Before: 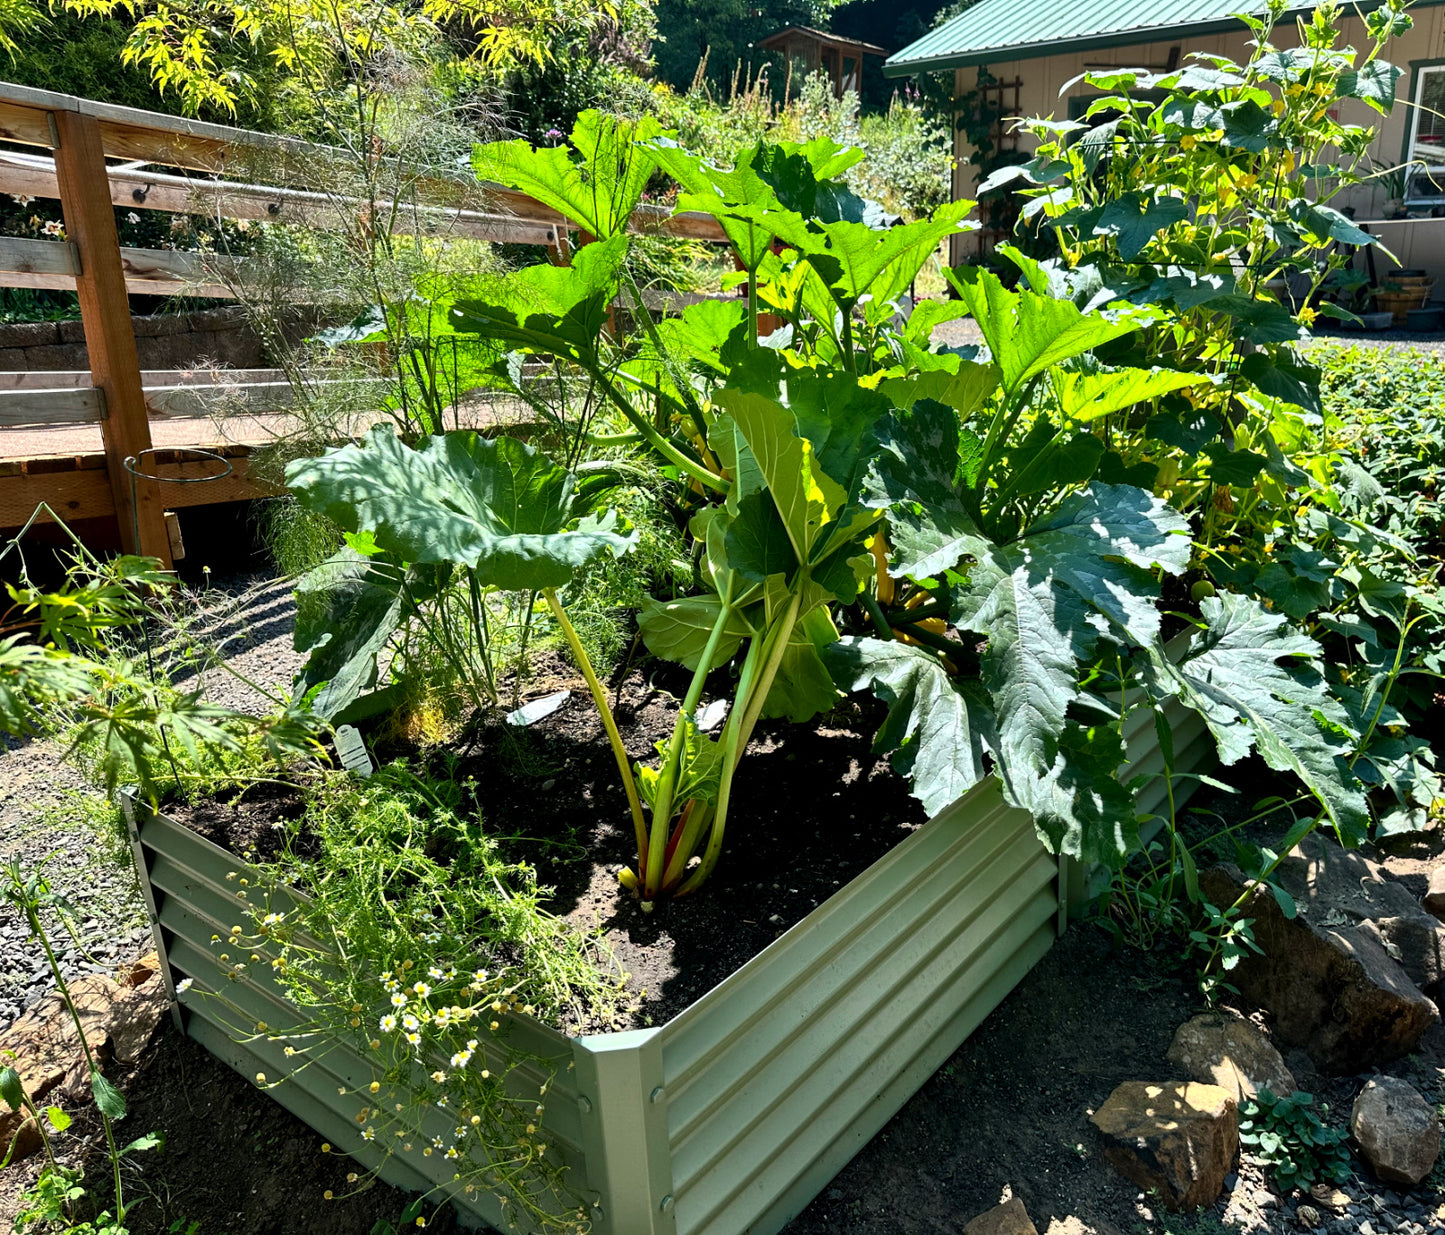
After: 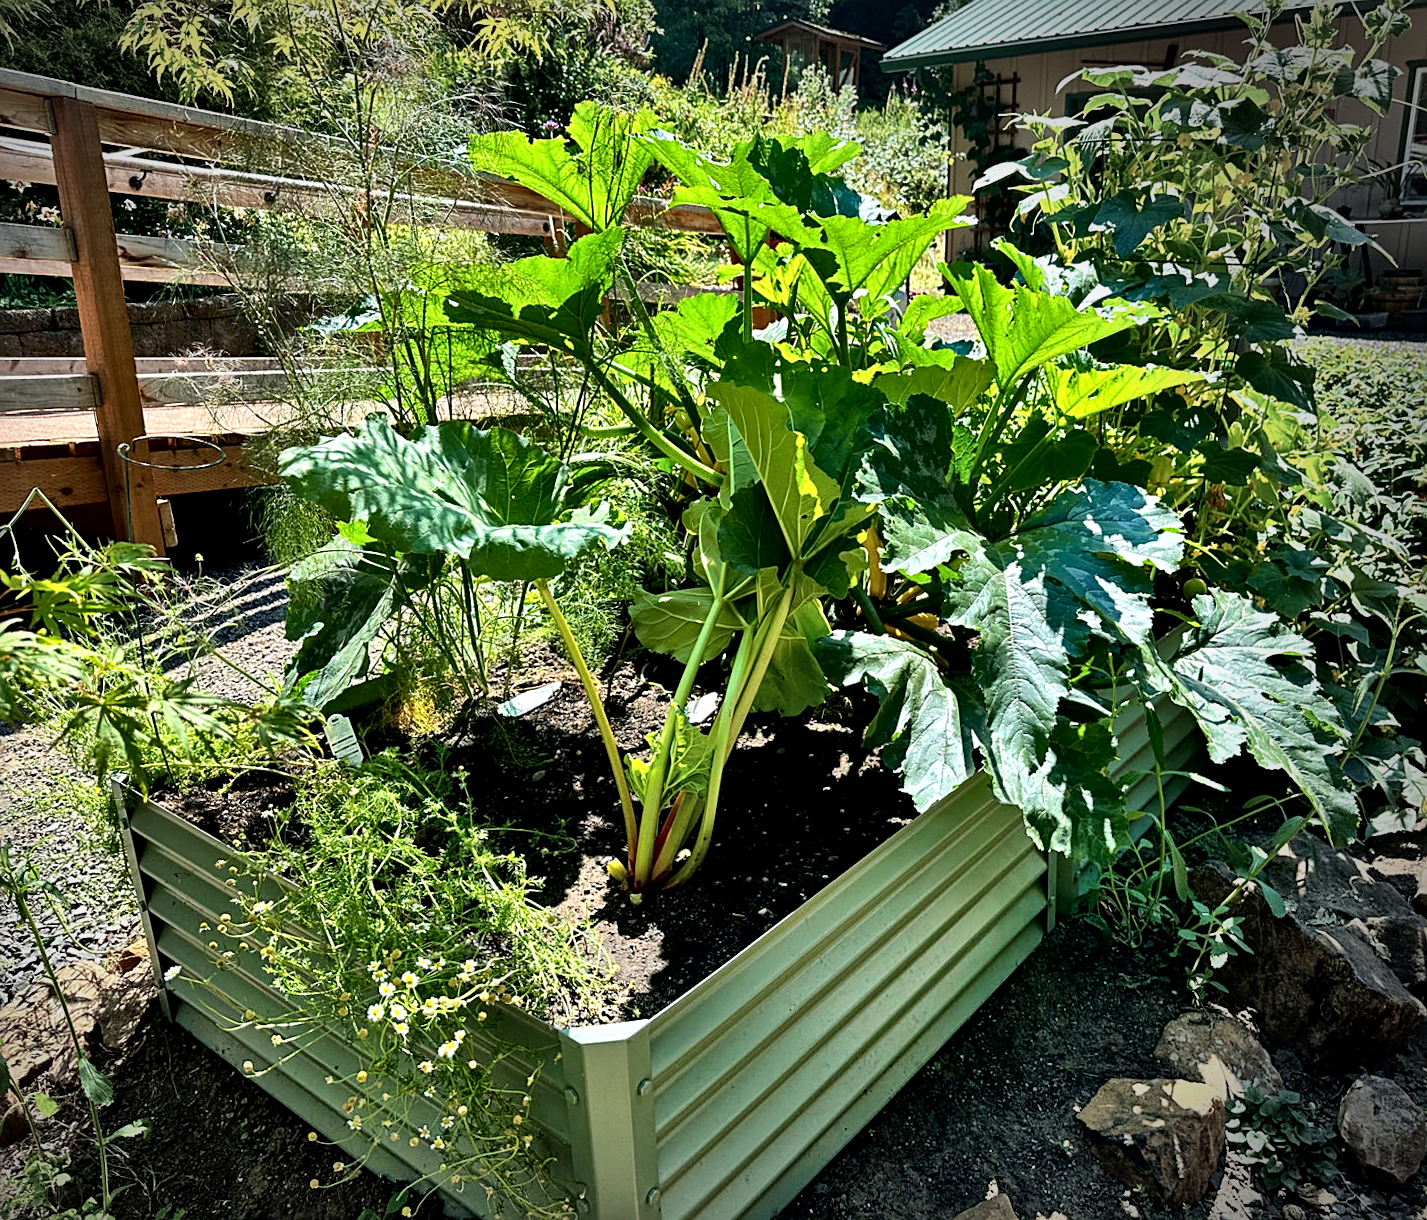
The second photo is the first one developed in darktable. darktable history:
local contrast: mode bilateral grid, contrast 24, coarseness 60, detail 152%, midtone range 0.2
crop and rotate: angle -0.587°
haze removal: compatibility mode true
shadows and highlights: shadows 60.12, highlights -60.47, soften with gaussian
velvia: on, module defaults
vignetting: brightness -0.686, center (-0.148, 0.017), automatic ratio true
sharpen: on, module defaults
color zones: curves: ch0 [(0, 0.5) (0.143, 0.5) (0.286, 0.5) (0.429, 0.5) (0.571, 0.5) (0.714, 0.476) (0.857, 0.5) (1, 0.5)]; ch2 [(0, 0.5) (0.143, 0.5) (0.286, 0.5) (0.429, 0.5) (0.571, 0.5) (0.714, 0.487) (0.857, 0.5) (1, 0.5)]
